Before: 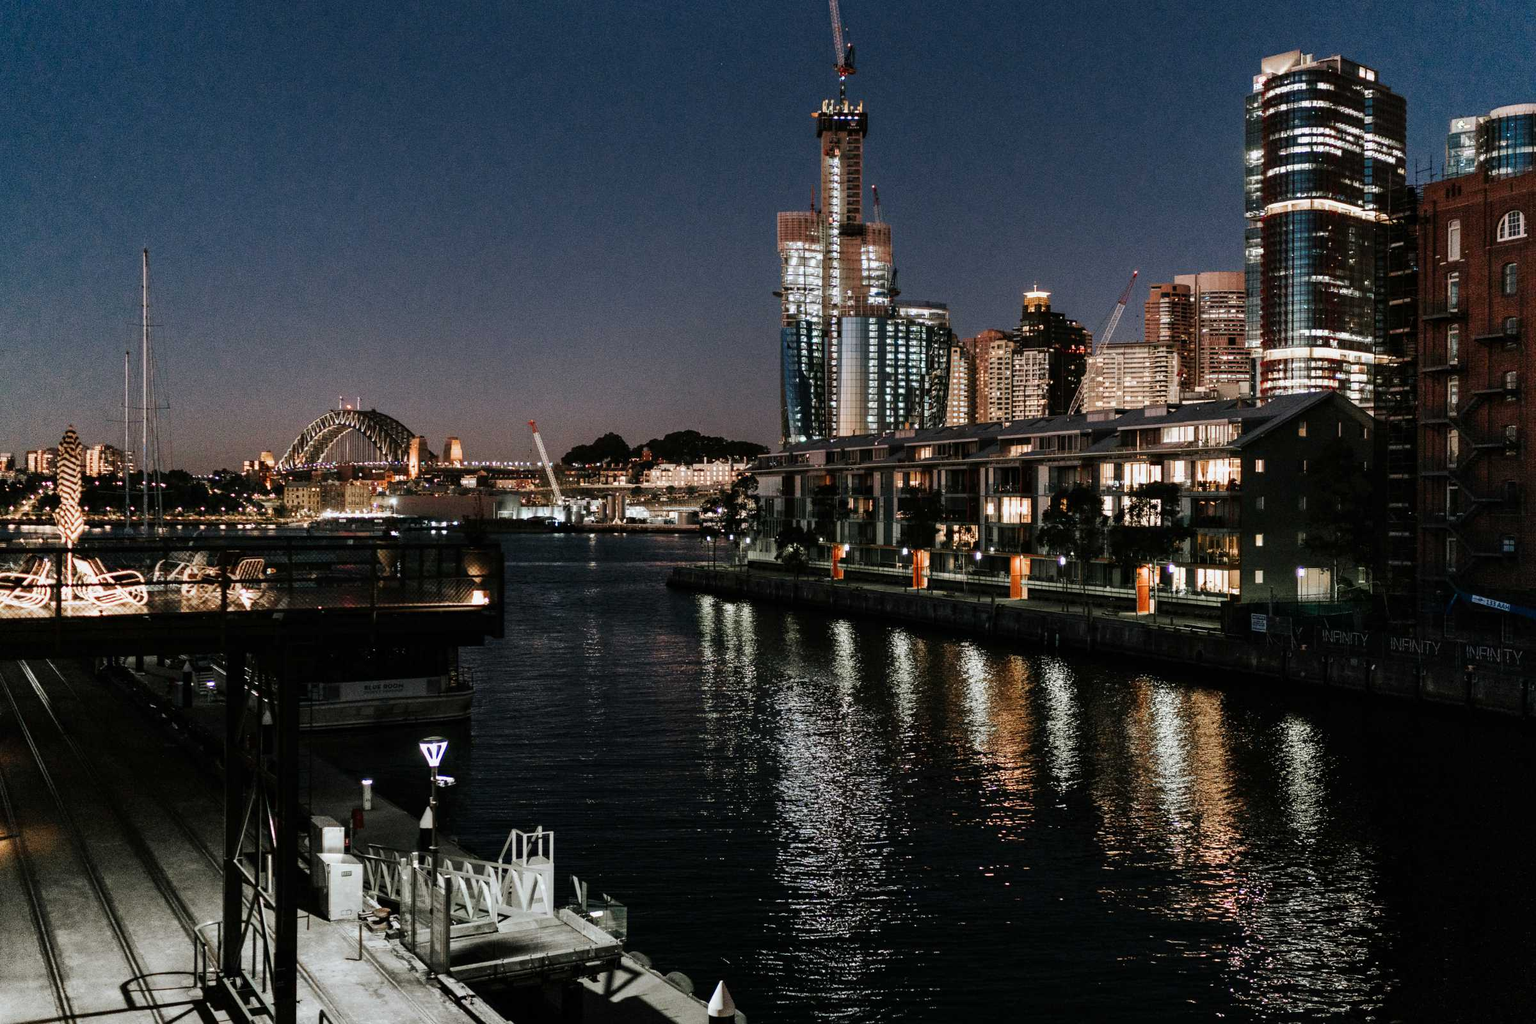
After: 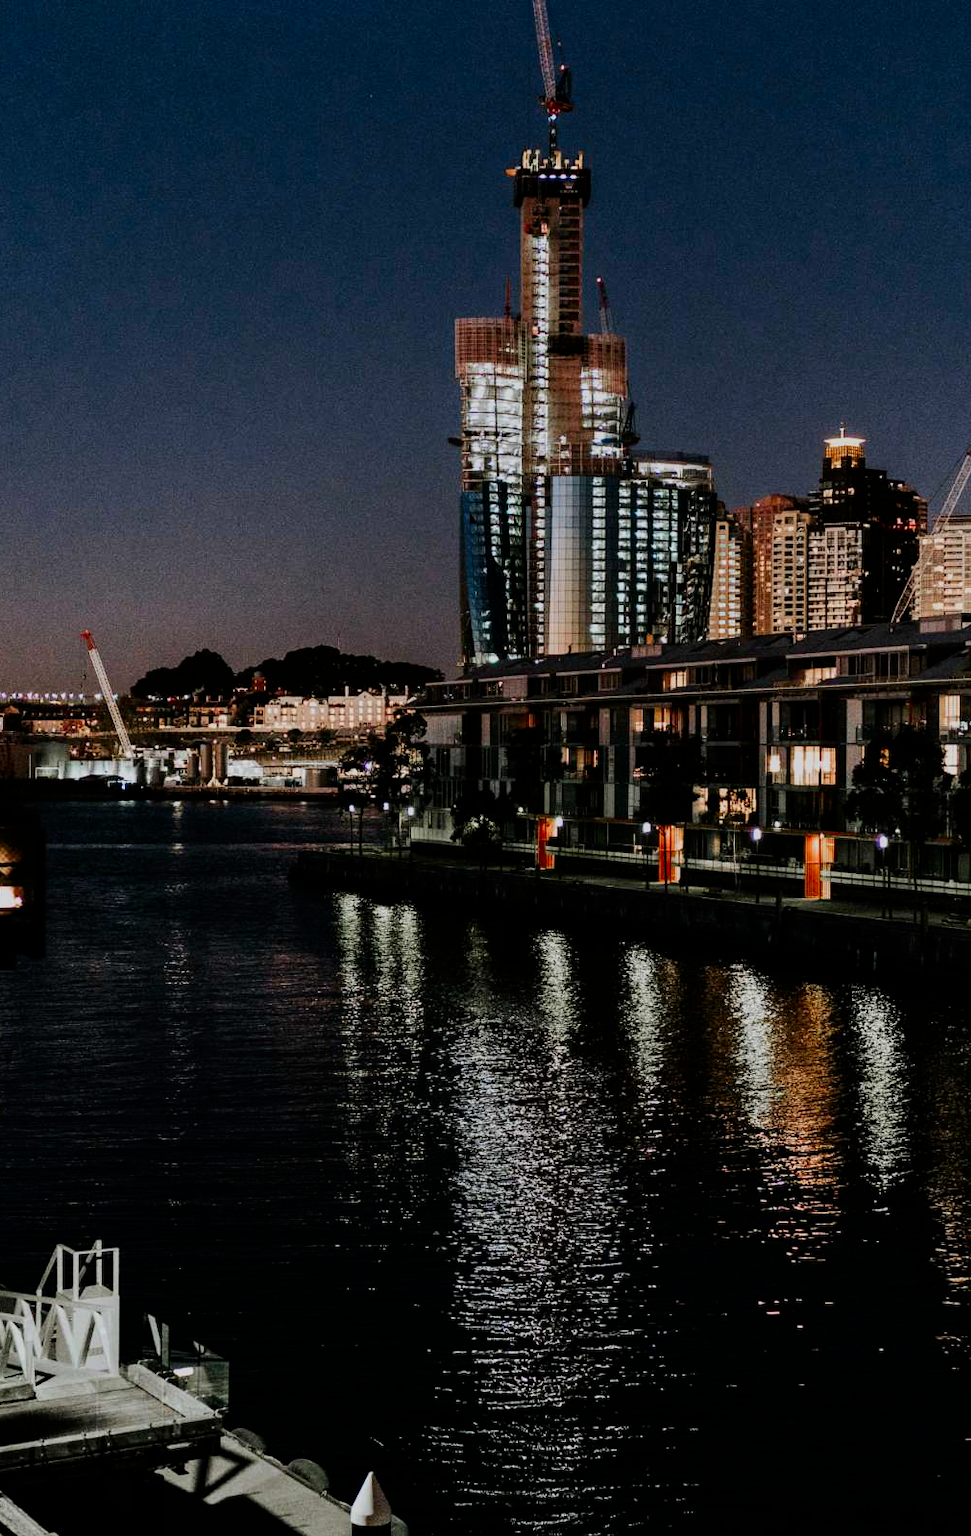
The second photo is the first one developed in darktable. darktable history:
crop: left 30.887%, right 26.955%
exposure: exposure -0.305 EV, compensate highlight preservation false
contrast brightness saturation: contrast 0.167, saturation 0.331
filmic rgb: black relative exposure -8.01 EV, white relative exposure 4.04 EV, hardness 4.2
